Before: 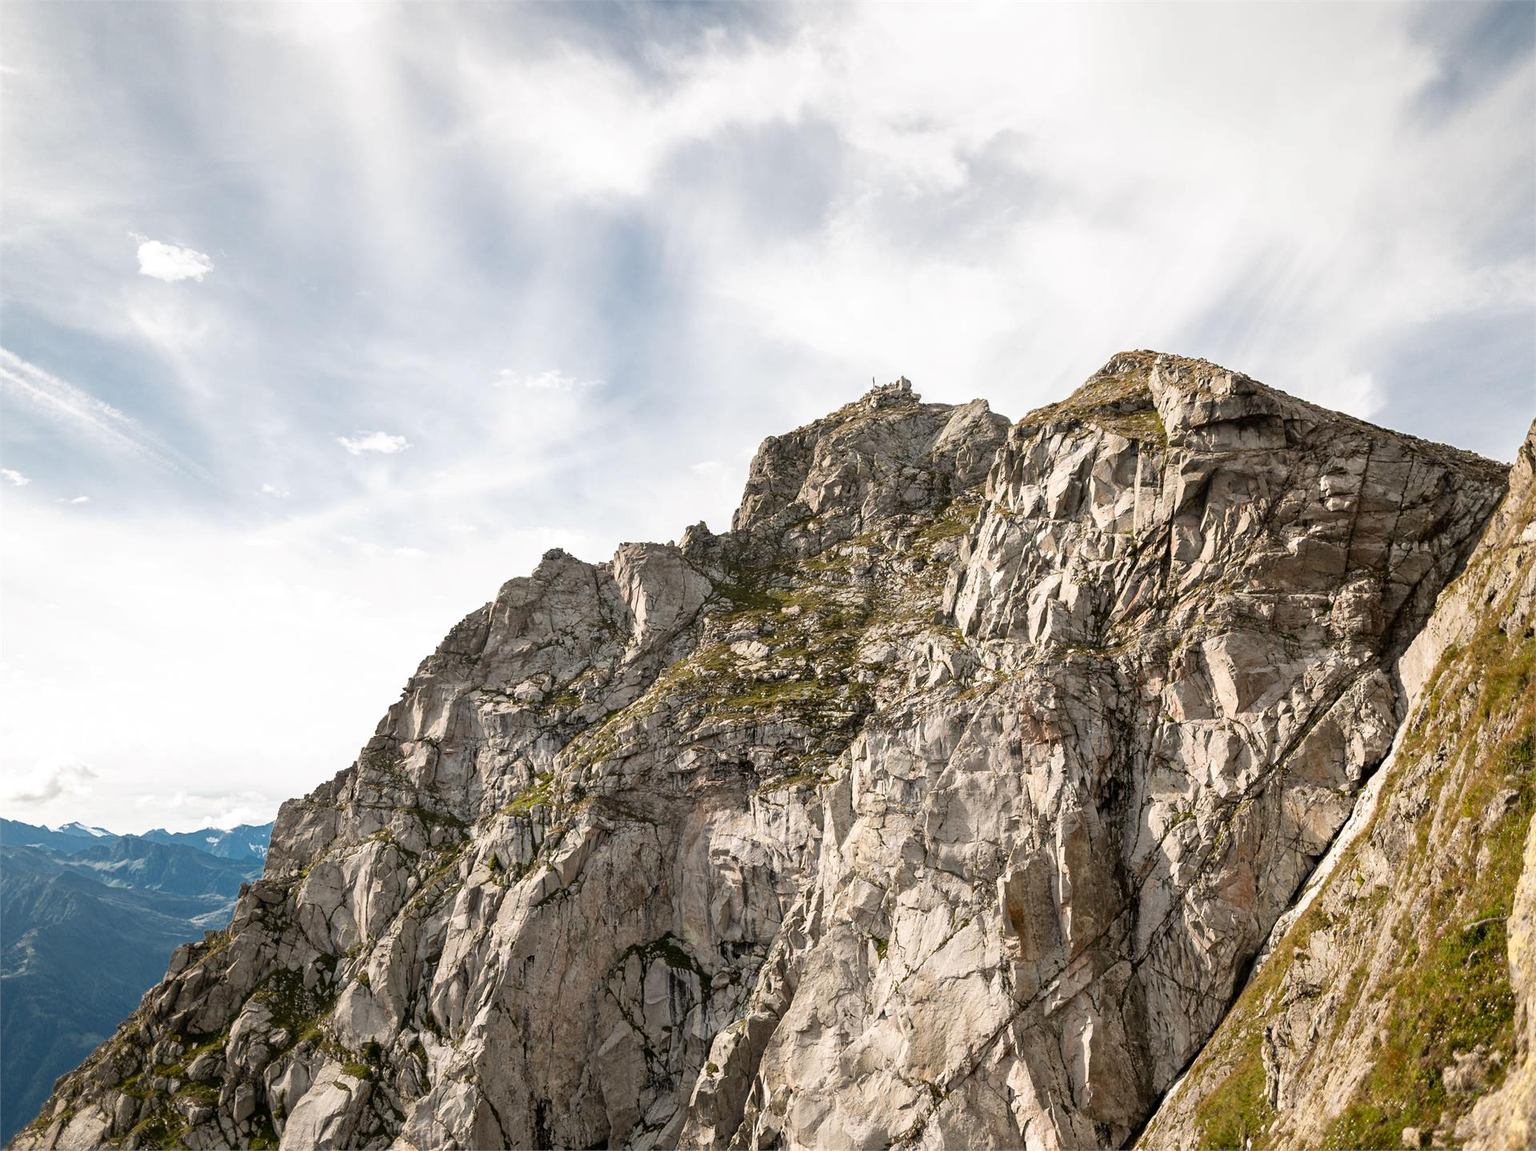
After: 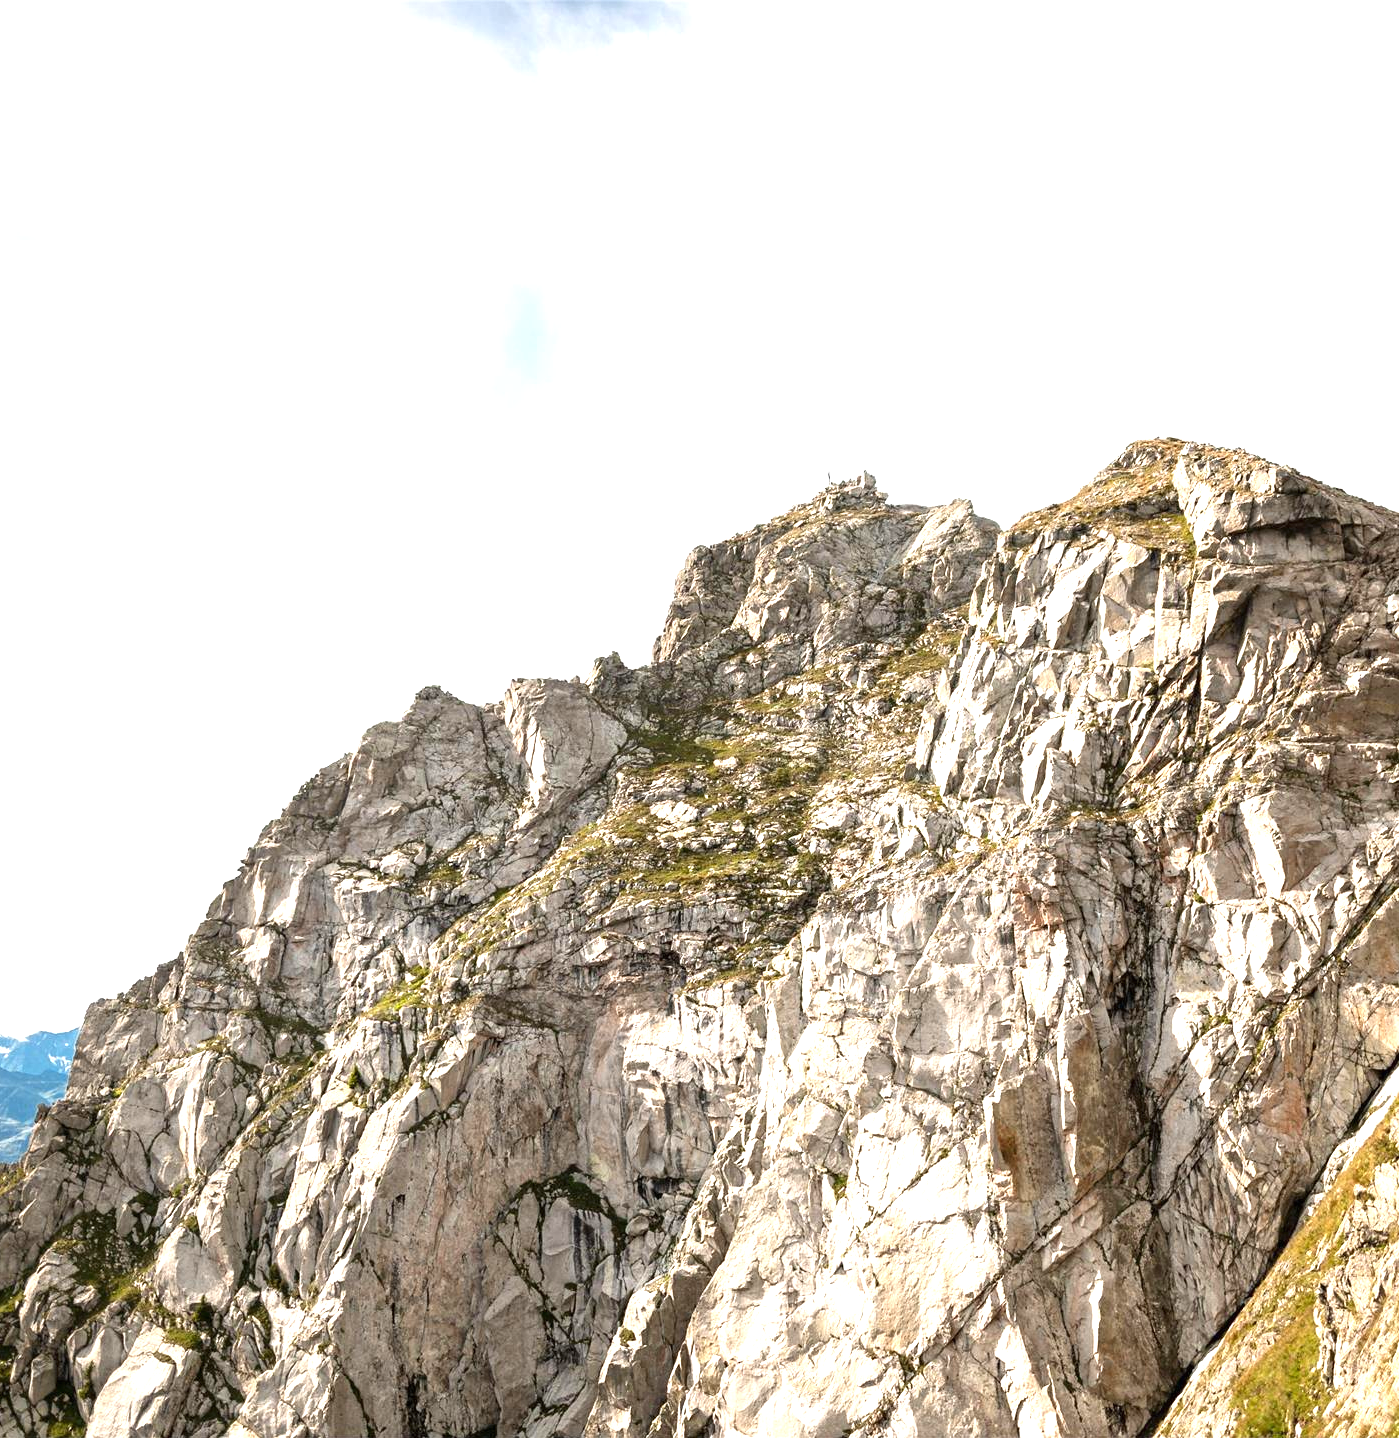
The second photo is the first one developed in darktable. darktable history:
crop: left 13.705%, top 0%, right 13.385%
exposure: black level correction 0, exposure 1.106 EV, compensate highlight preservation false
